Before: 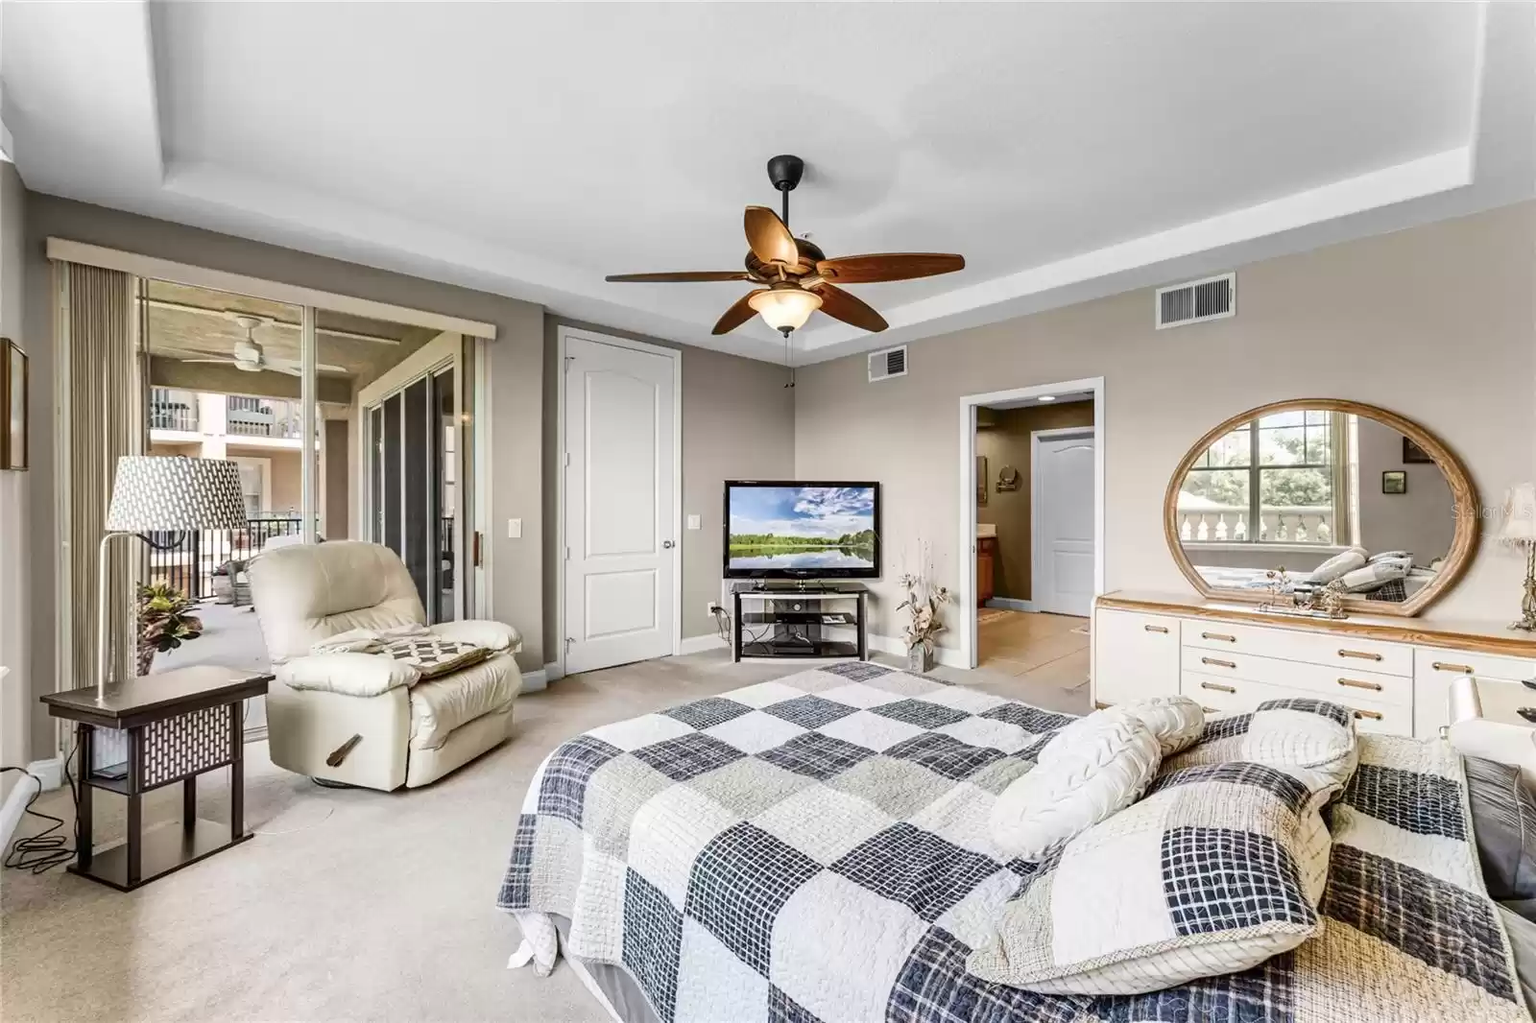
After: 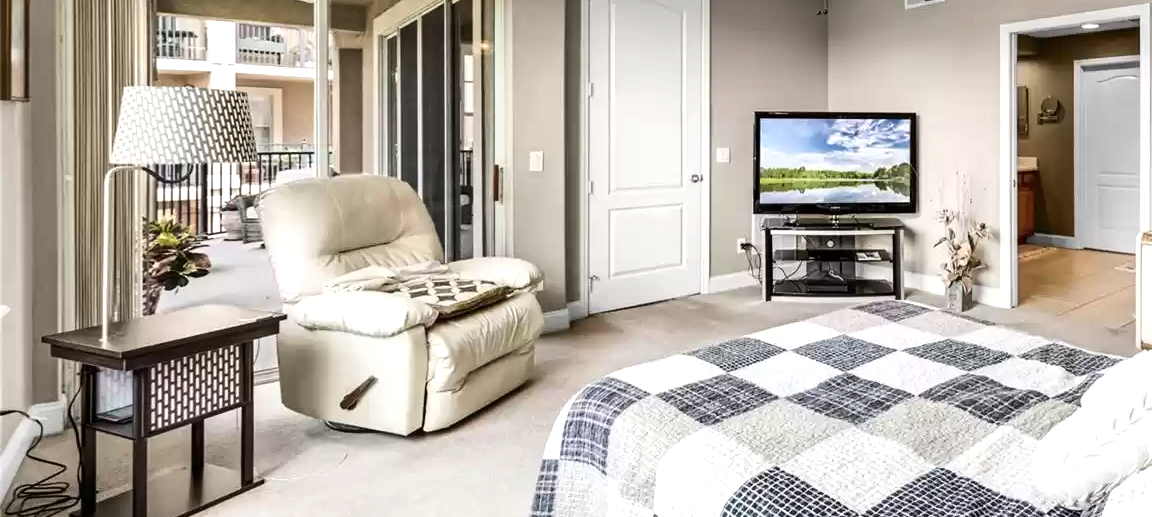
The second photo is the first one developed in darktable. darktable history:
crop: top 36.498%, right 27.964%, bottom 14.995%
tone equalizer: -8 EV -0.417 EV, -7 EV -0.389 EV, -6 EV -0.333 EV, -5 EV -0.222 EV, -3 EV 0.222 EV, -2 EV 0.333 EV, -1 EV 0.389 EV, +0 EV 0.417 EV, edges refinement/feathering 500, mask exposure compensation -1.57 EV, preserve details no
